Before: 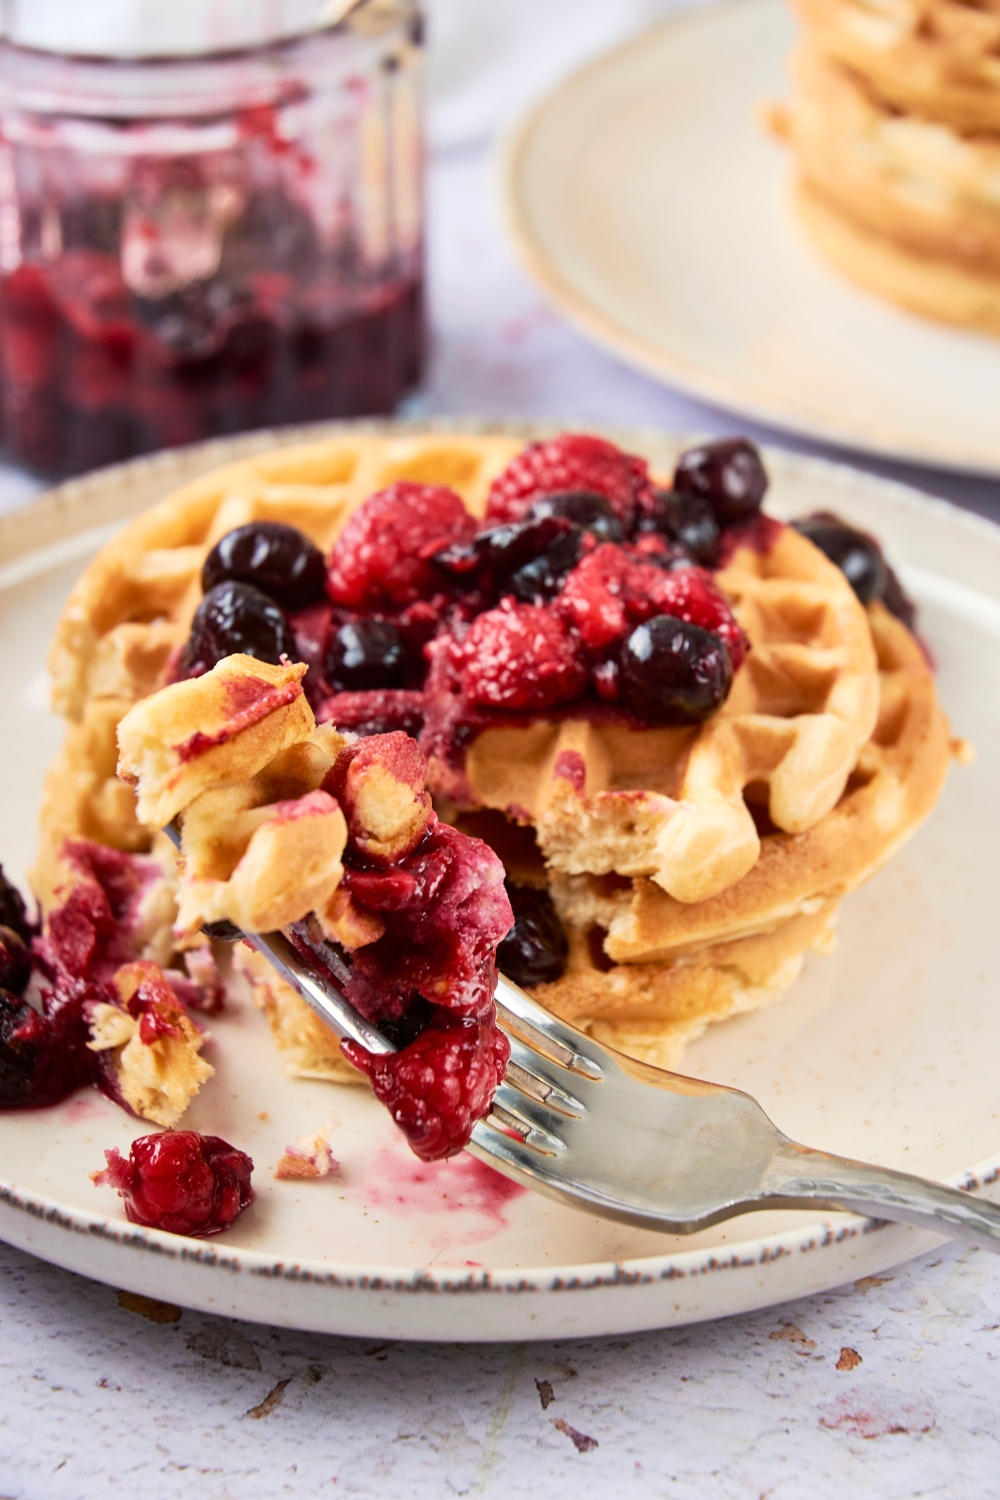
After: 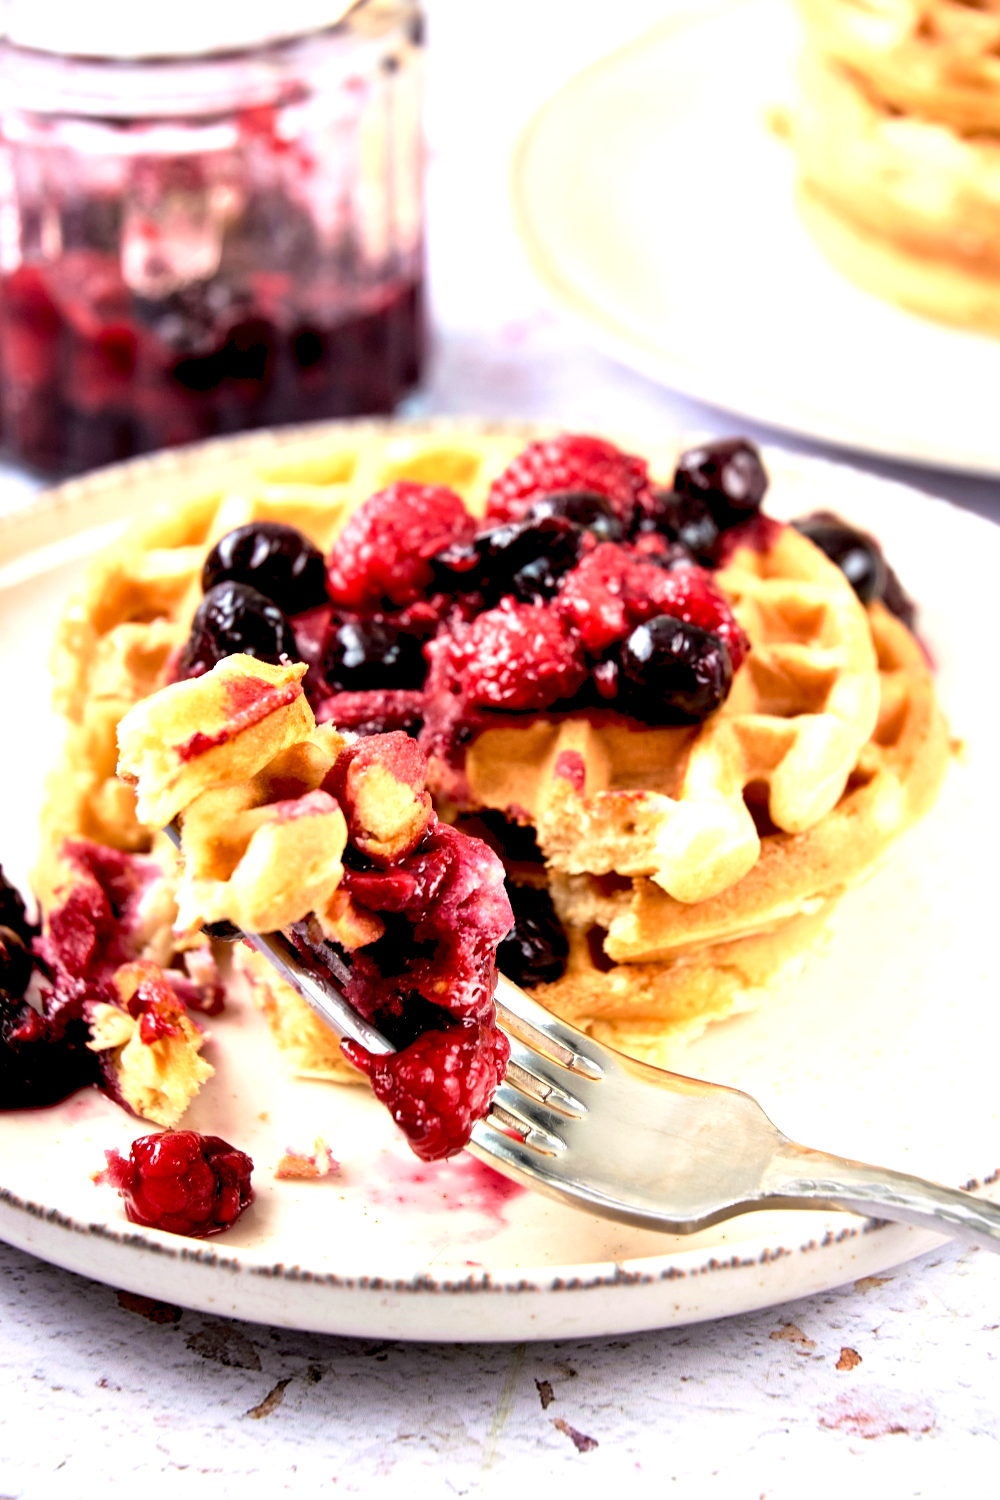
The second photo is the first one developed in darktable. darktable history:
tone equalizer: -8 EV -0.721 EV, -7 EV -0.704 EV, -6 EV -0.639 EV, -5 EV -0.42 EV, -3 EV 0.404 EV, -2 EV 0.6 EV, -1 EV 0.696 EV, +0 EV 0.732 EV
levels: levels [0, 0.492, 0.984]
exposure: black level correction 0.011, compensate highlight preservation false
